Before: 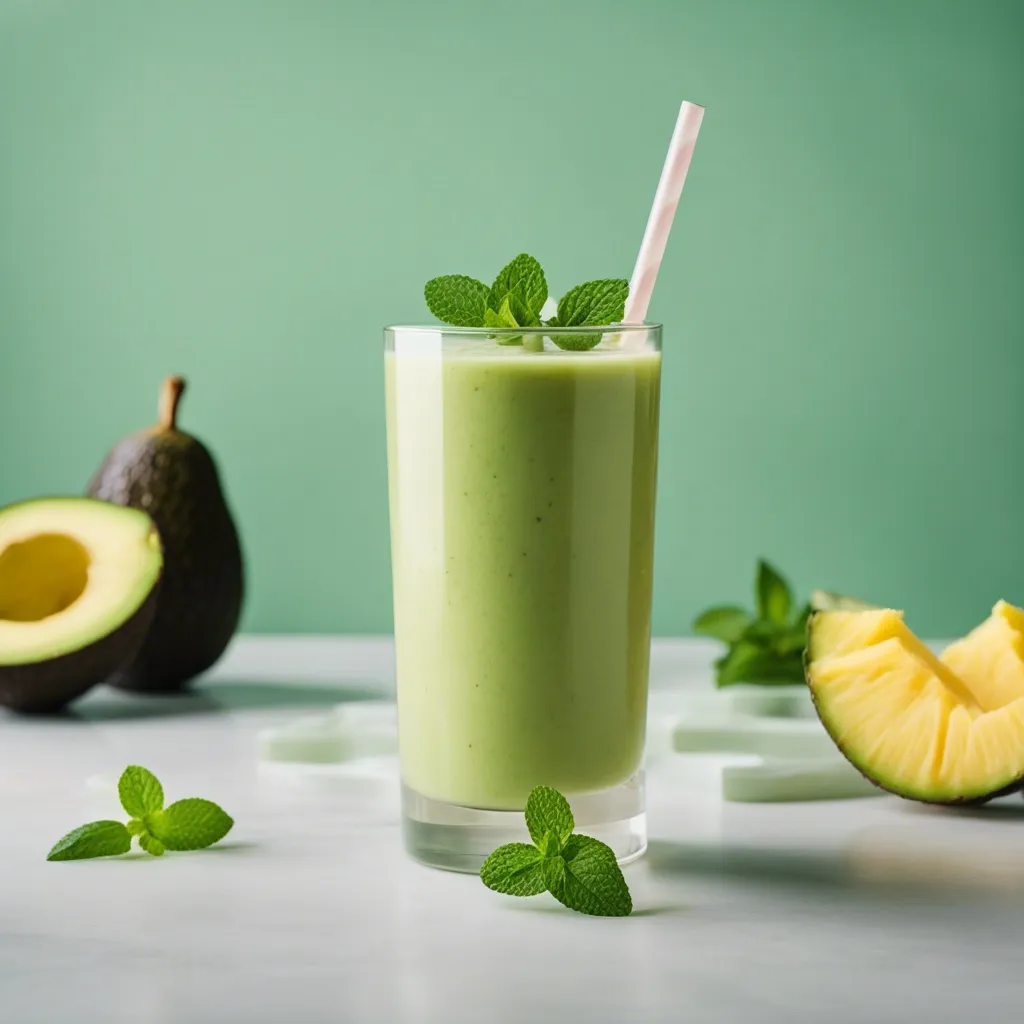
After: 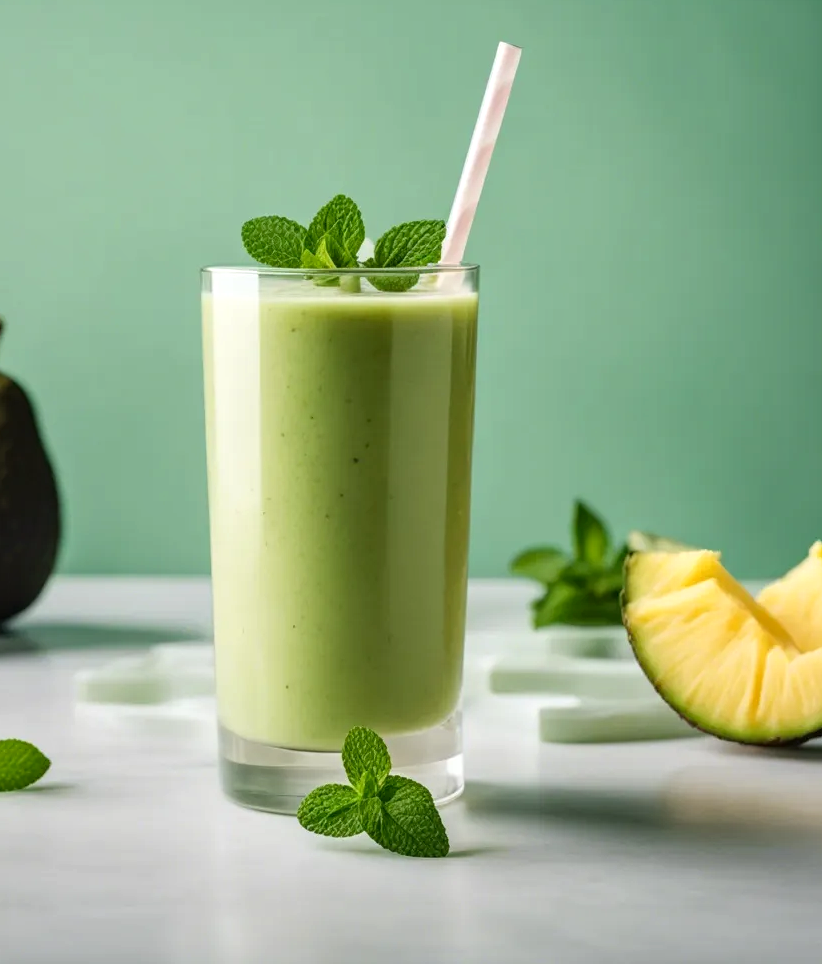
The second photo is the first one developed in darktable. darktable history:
crop and rotate: left 17.959%, top 5.771%, right 1.742%
exposure: black level correction 0.001, exposure 0.014 EV, compensate highlight preservation false
levels: levels [0, 0.492, 0.984]
local contrast: on, module defaults
